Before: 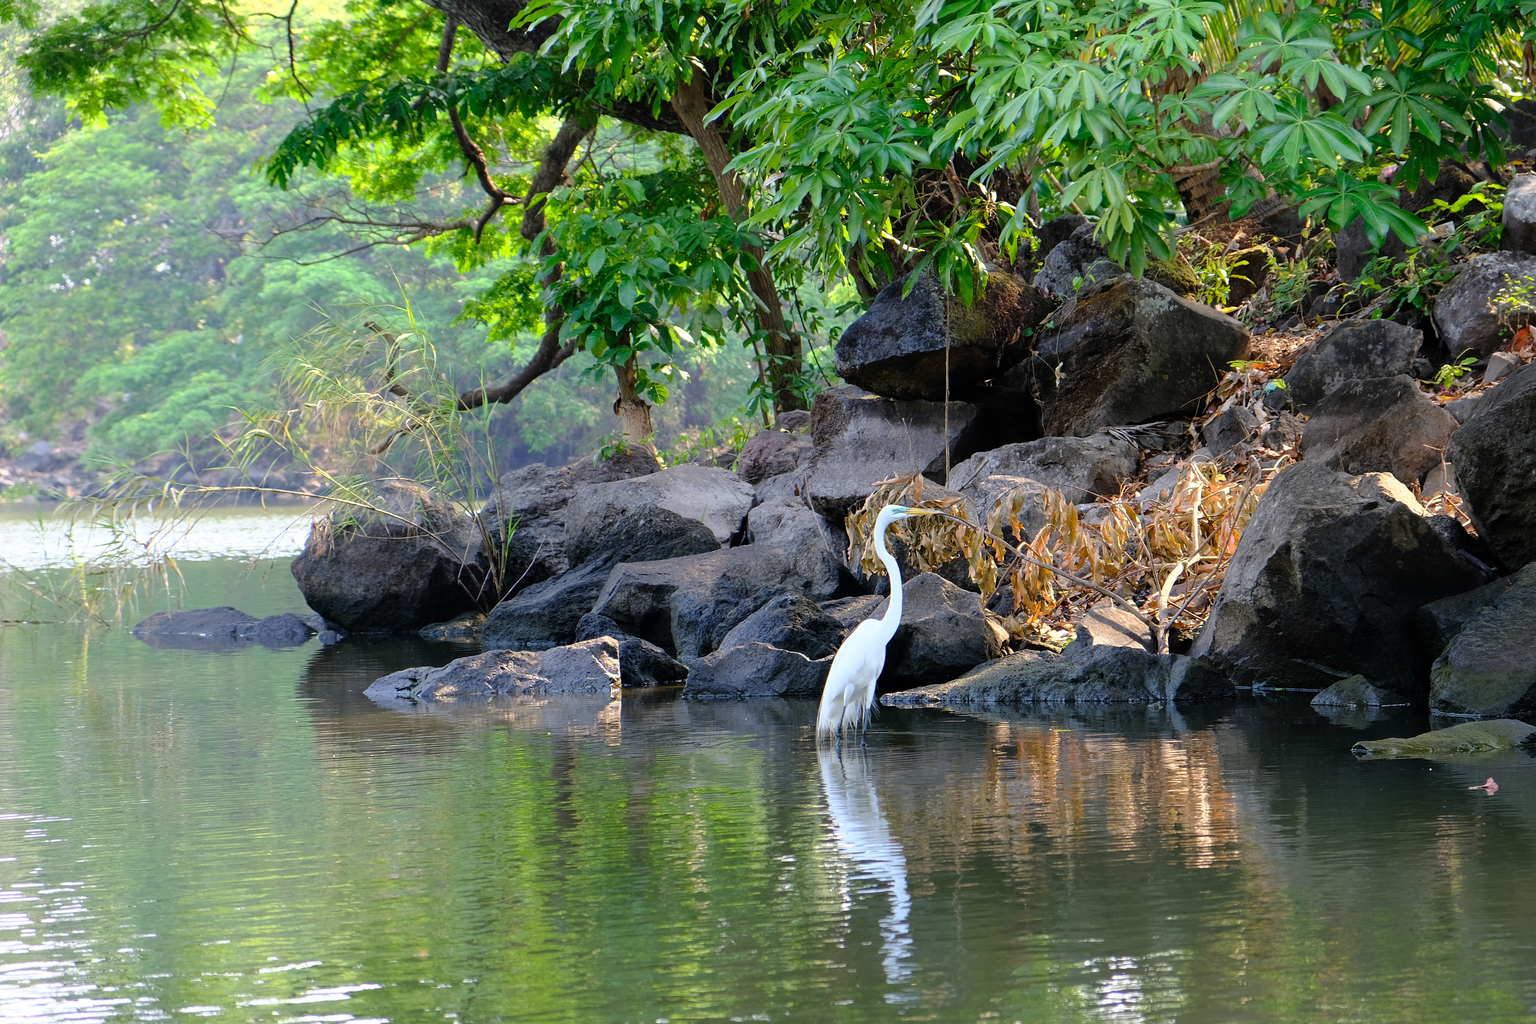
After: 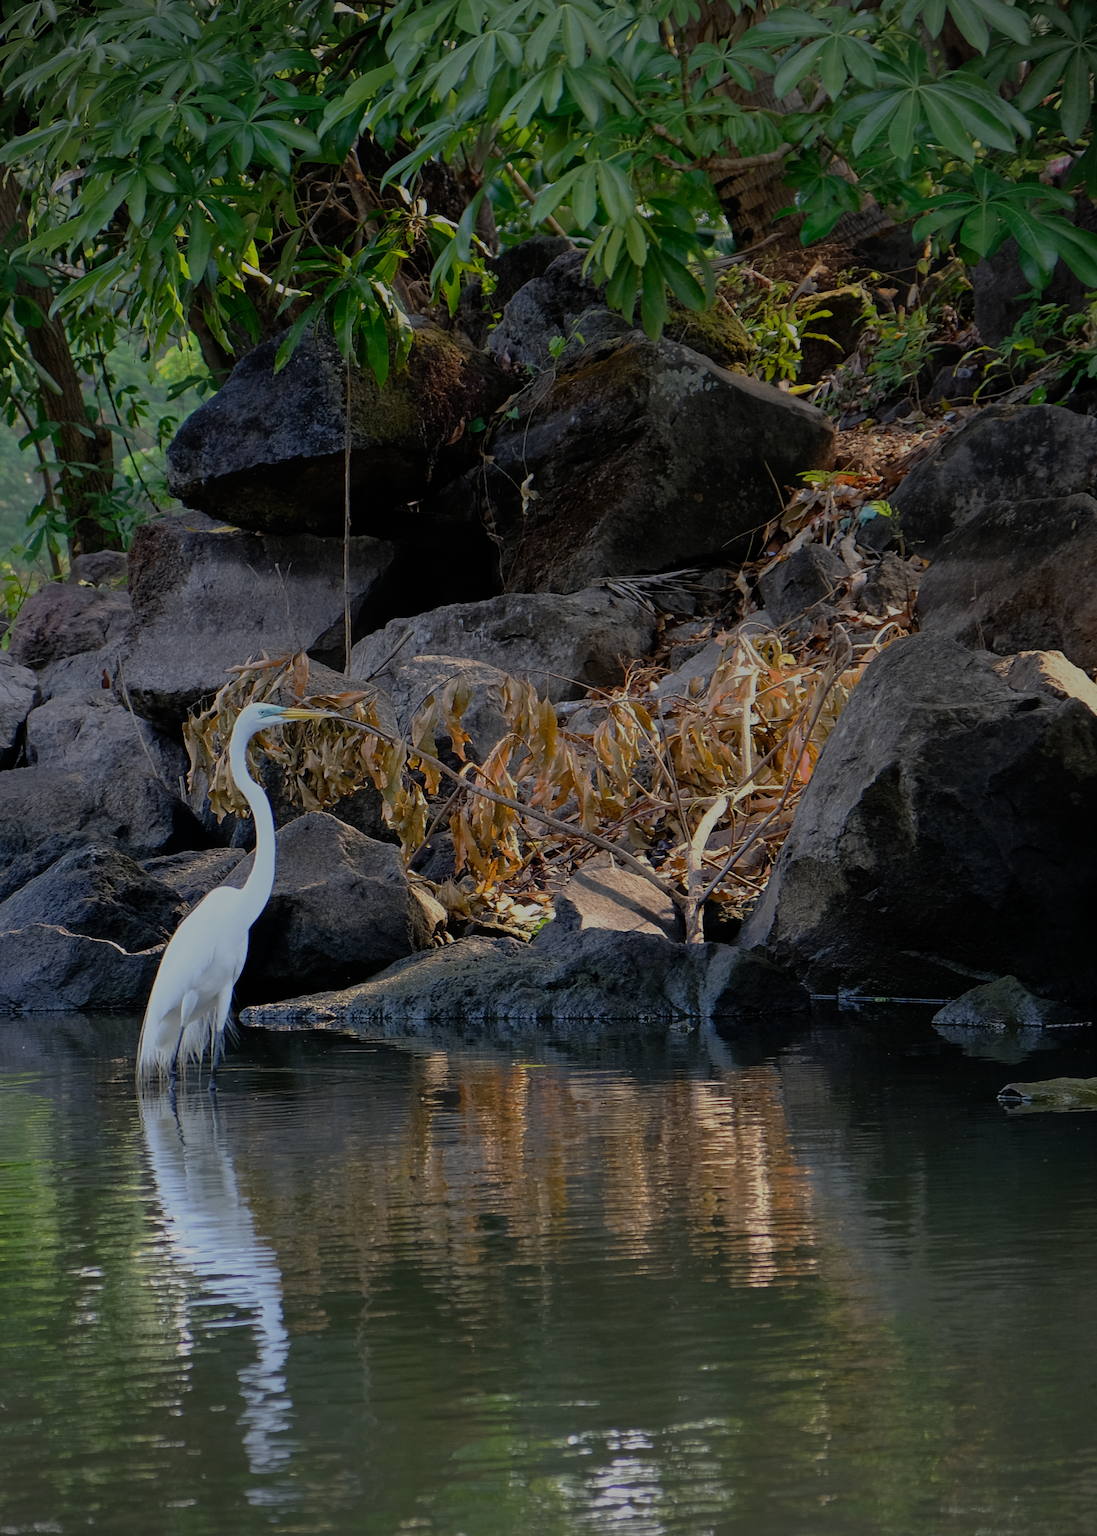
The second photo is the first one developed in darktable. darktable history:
exposure: exposure -1 EV, compensate highlight preservation false
crop: left 47.628%, top 6.643%, right 7.874%
graduated density: on, module defaults
vignetting: unbound false
